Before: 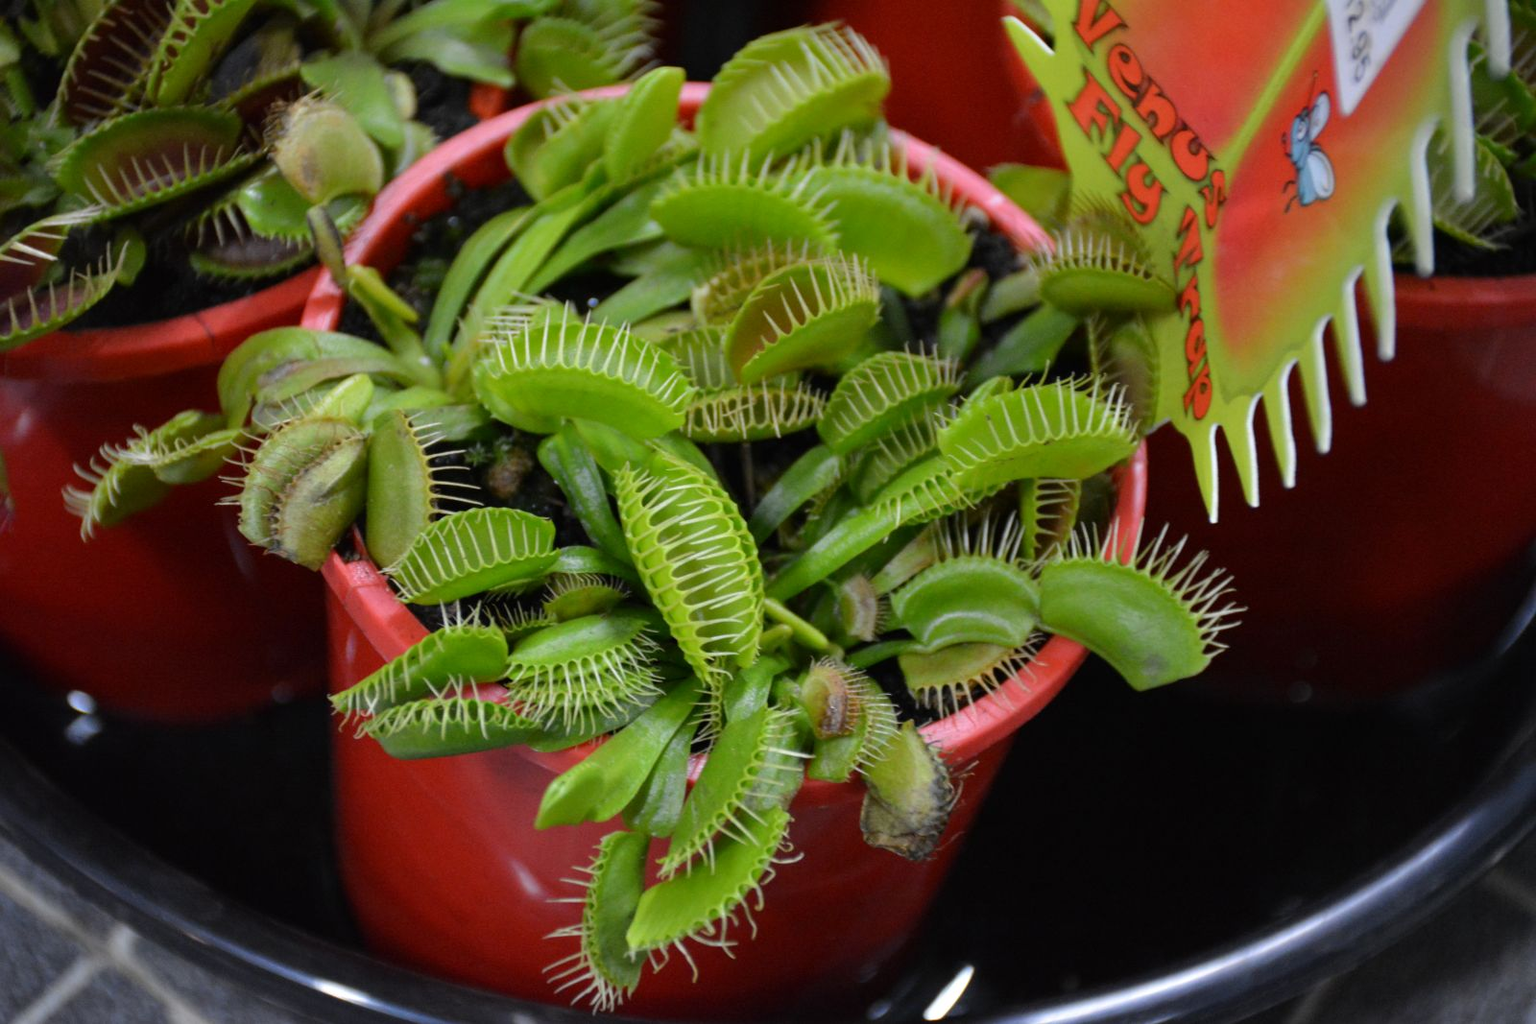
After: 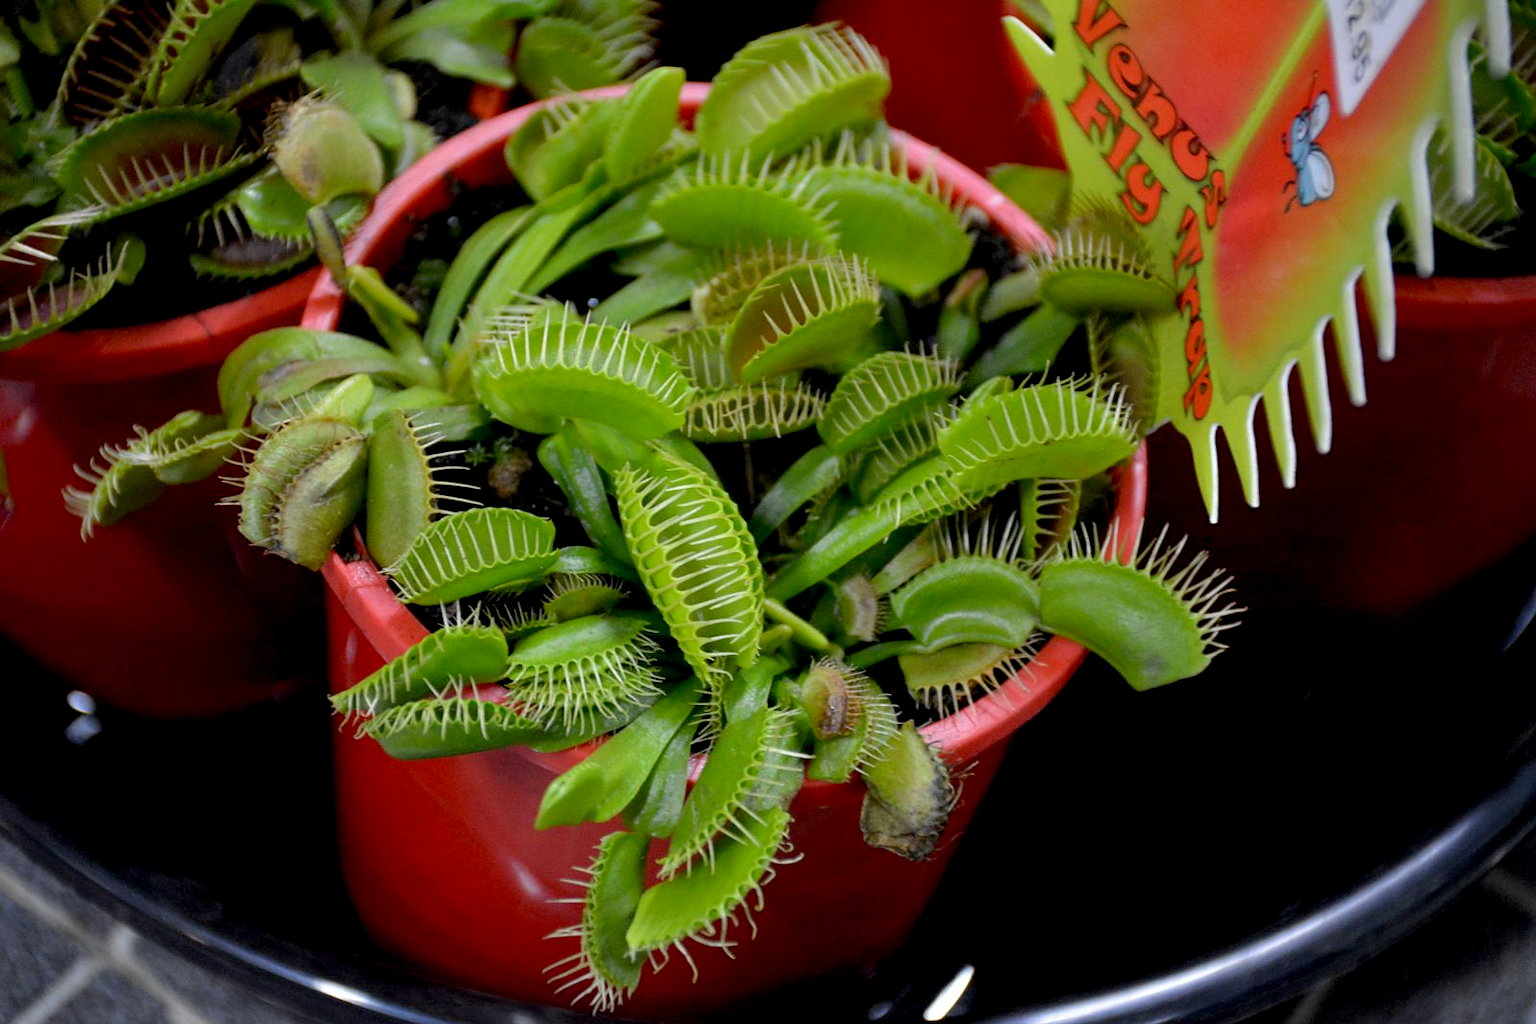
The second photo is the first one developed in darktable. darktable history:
exposure: black level correction 0.01, exposure 0.011 EV, compensate highlight preservation false
sharpen: radius 1
